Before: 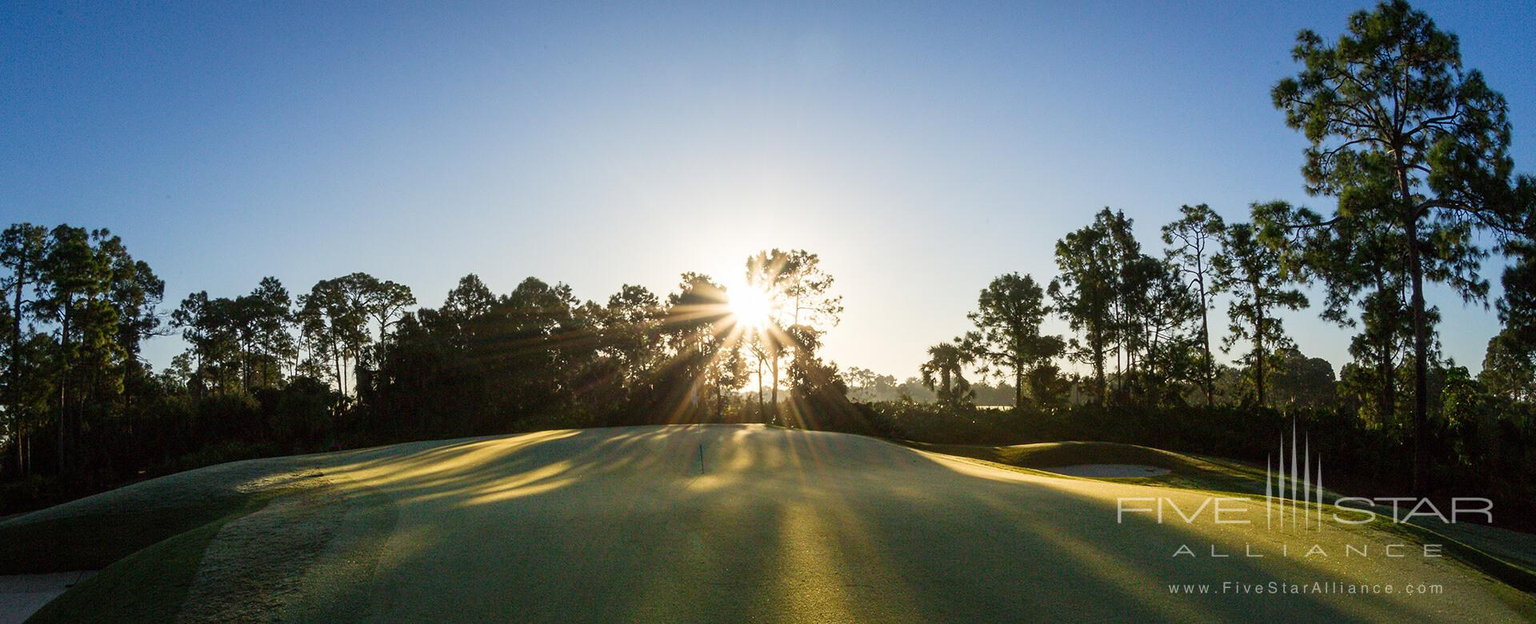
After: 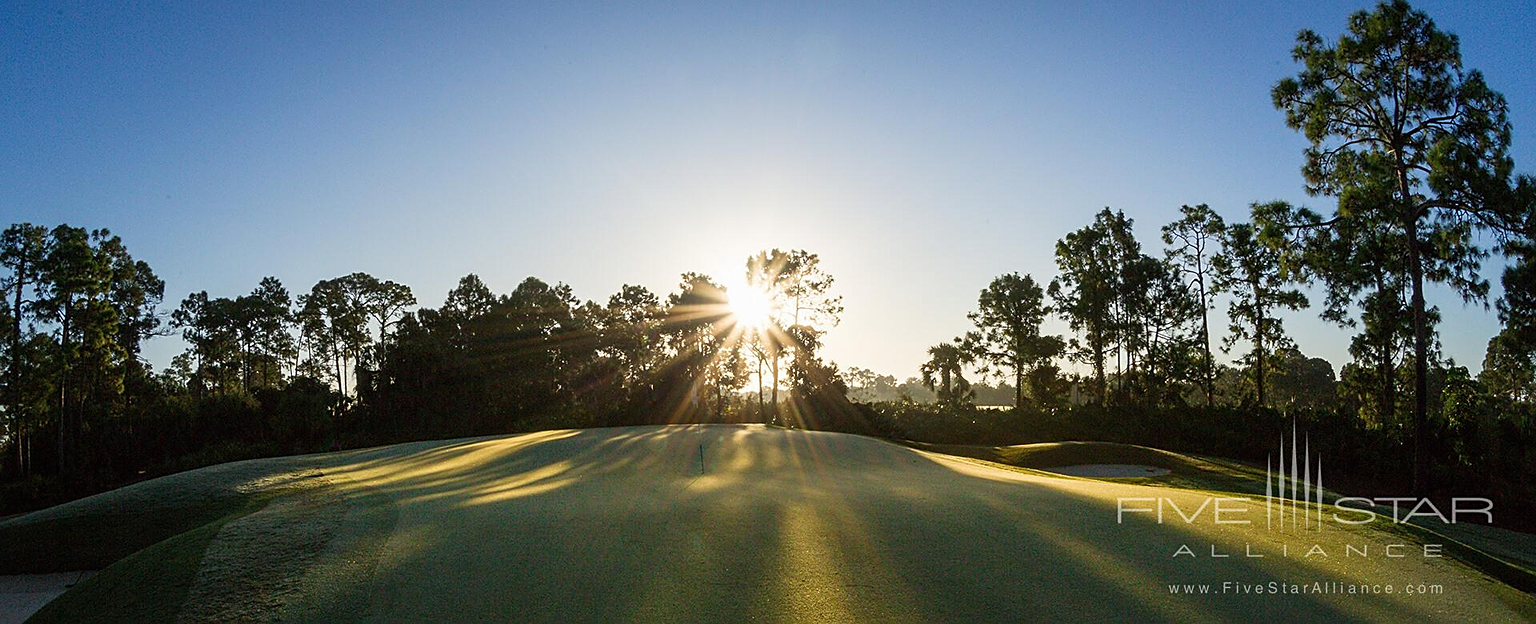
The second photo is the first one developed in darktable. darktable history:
sharpen: on, module defaults
exposure: exposure -0.01 EV
